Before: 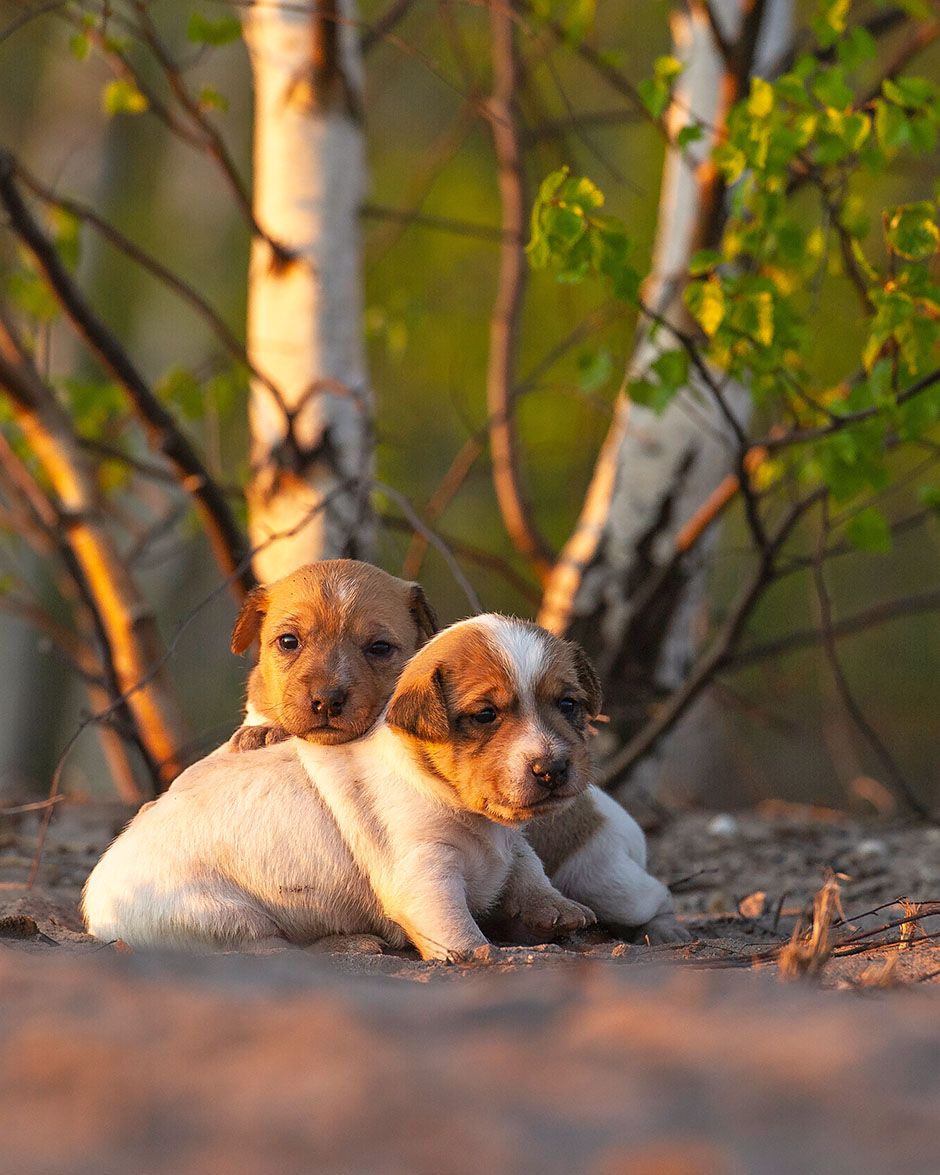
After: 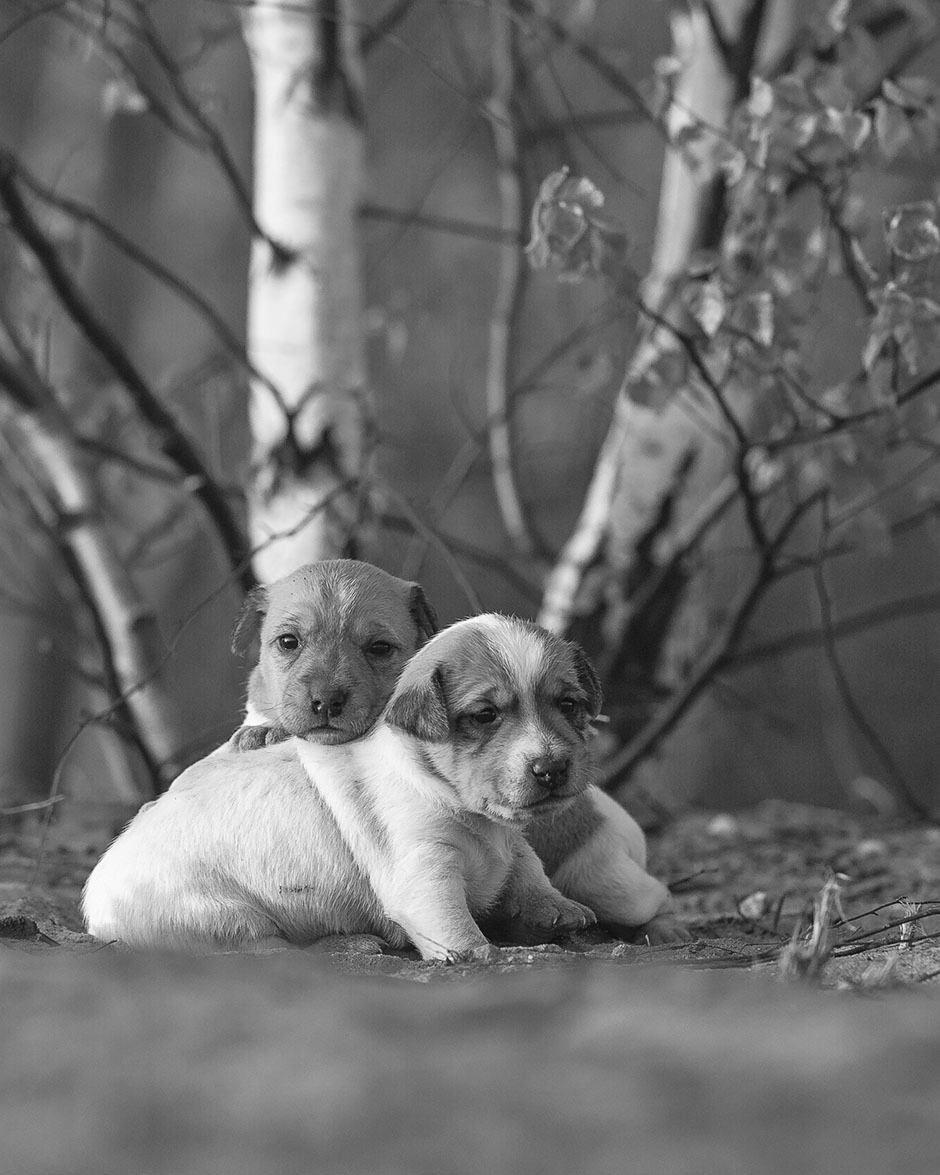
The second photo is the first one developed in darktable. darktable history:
monochrome: a 2.21, b -1.33, size 2.2
color balance rgb: shadows lift › chroma 9.92%, shadows lift › hue 45.12°, power › luminance 3.26%, power › hue 231.93°, global offset › luminance 0.4%, global offset › chroma 0.21%, global offset › hue 255.02°
exposure: exposure 0.02 EV, compensate highlight preservation false
